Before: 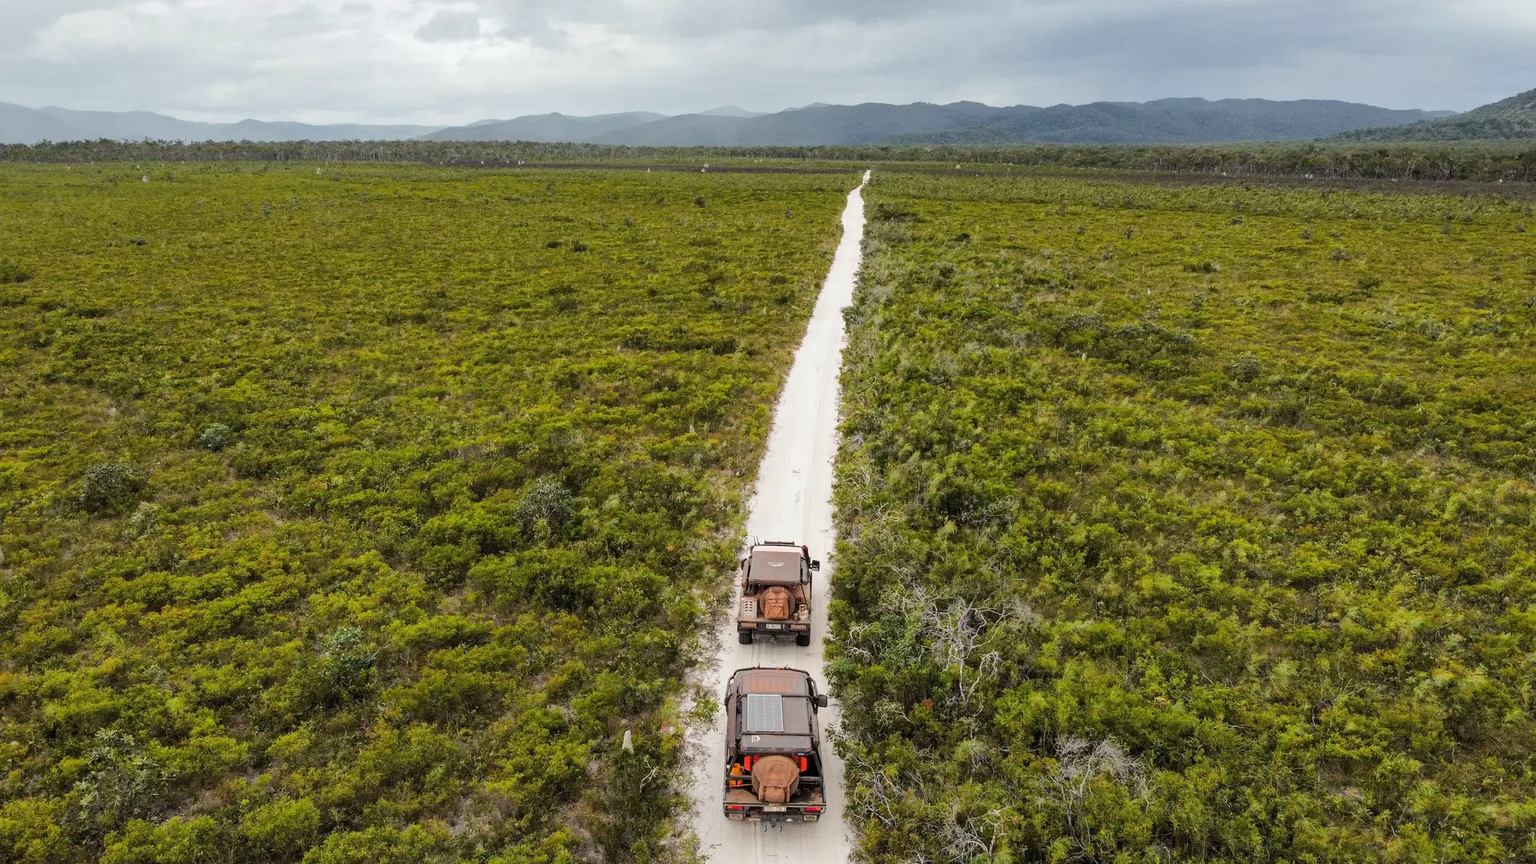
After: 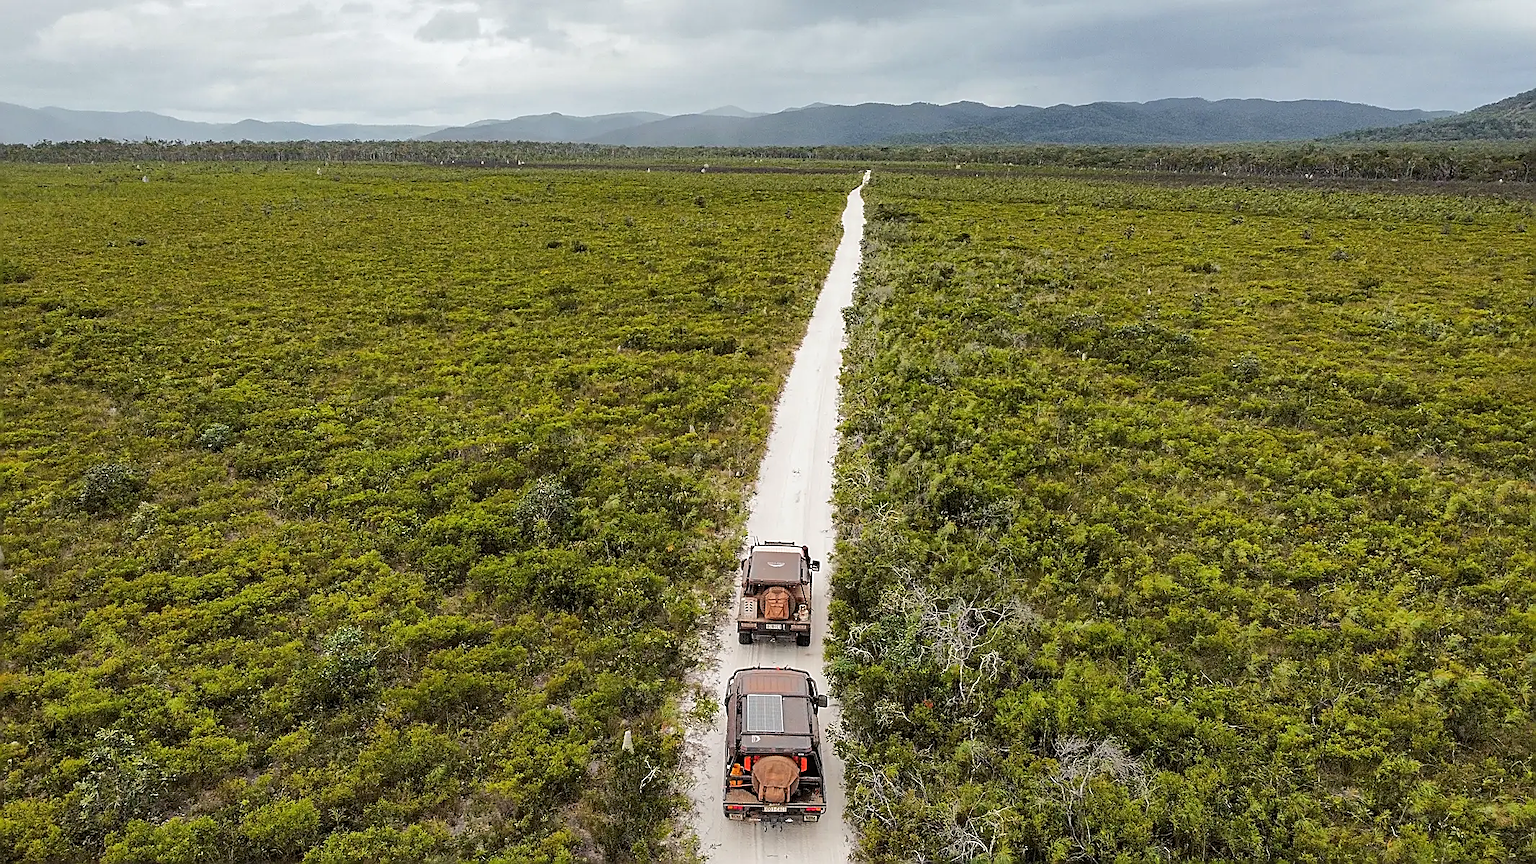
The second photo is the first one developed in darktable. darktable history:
sharpen: radius 1.663, amount 1.295
